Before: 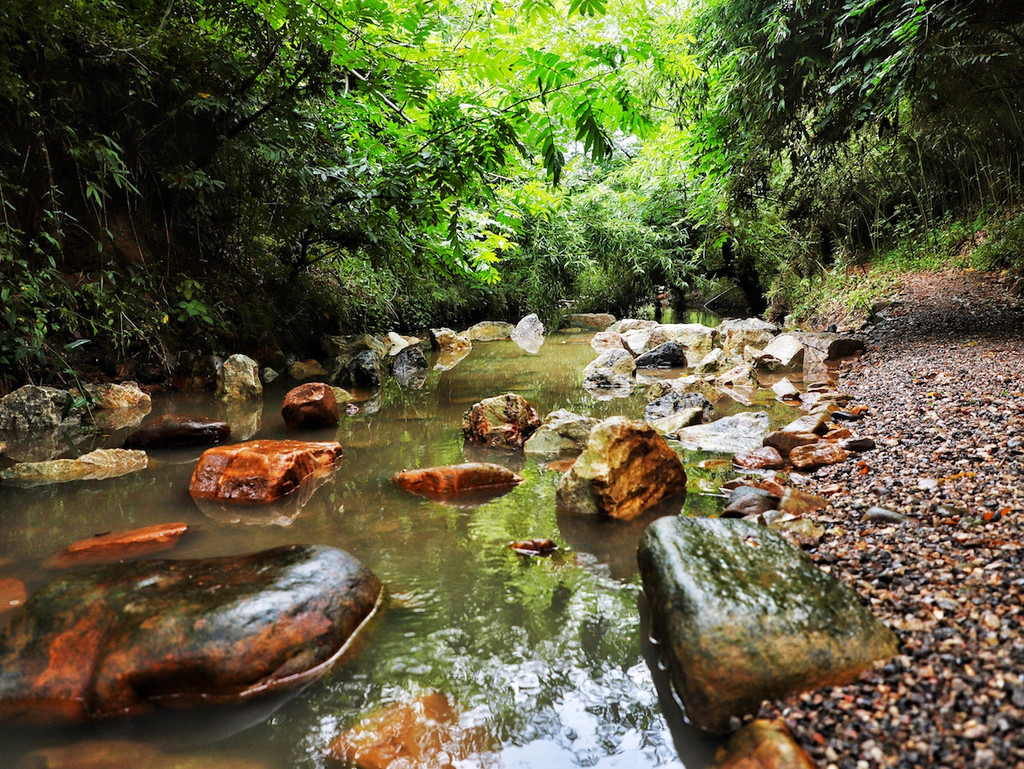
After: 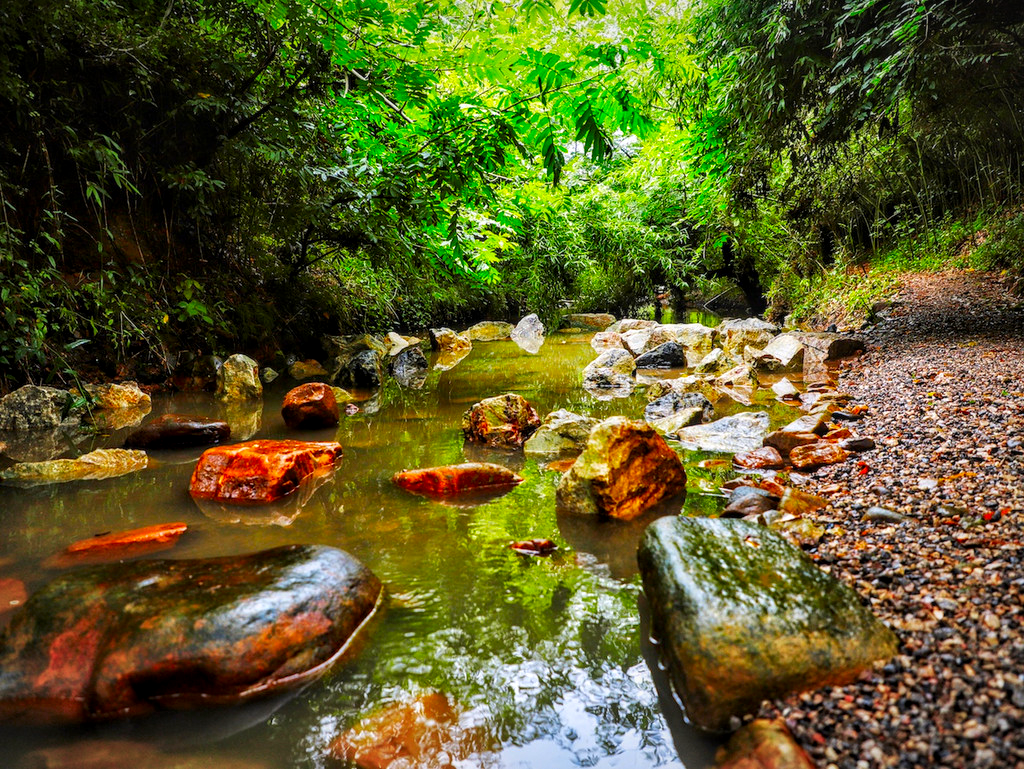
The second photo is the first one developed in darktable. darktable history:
local contrast: on, module defaults
color contrast: green-magenta contrast 1.55, blue-yellow contrast 1.83
vignetting: fall-off radius 100%, width/height ratio 1.337
